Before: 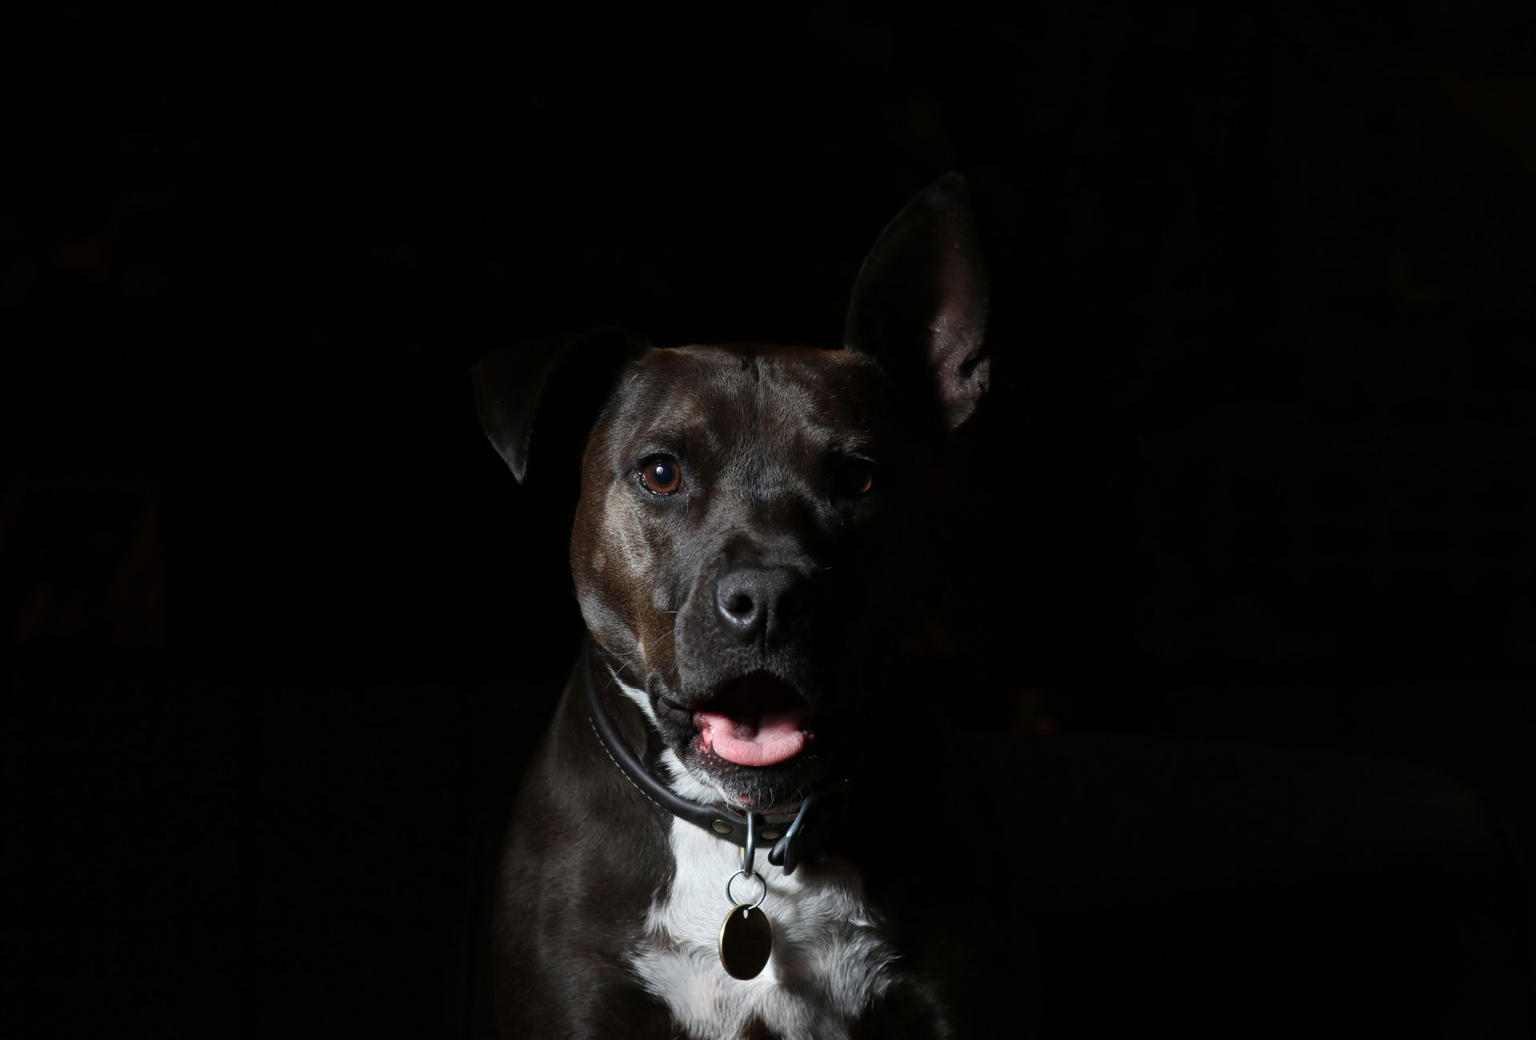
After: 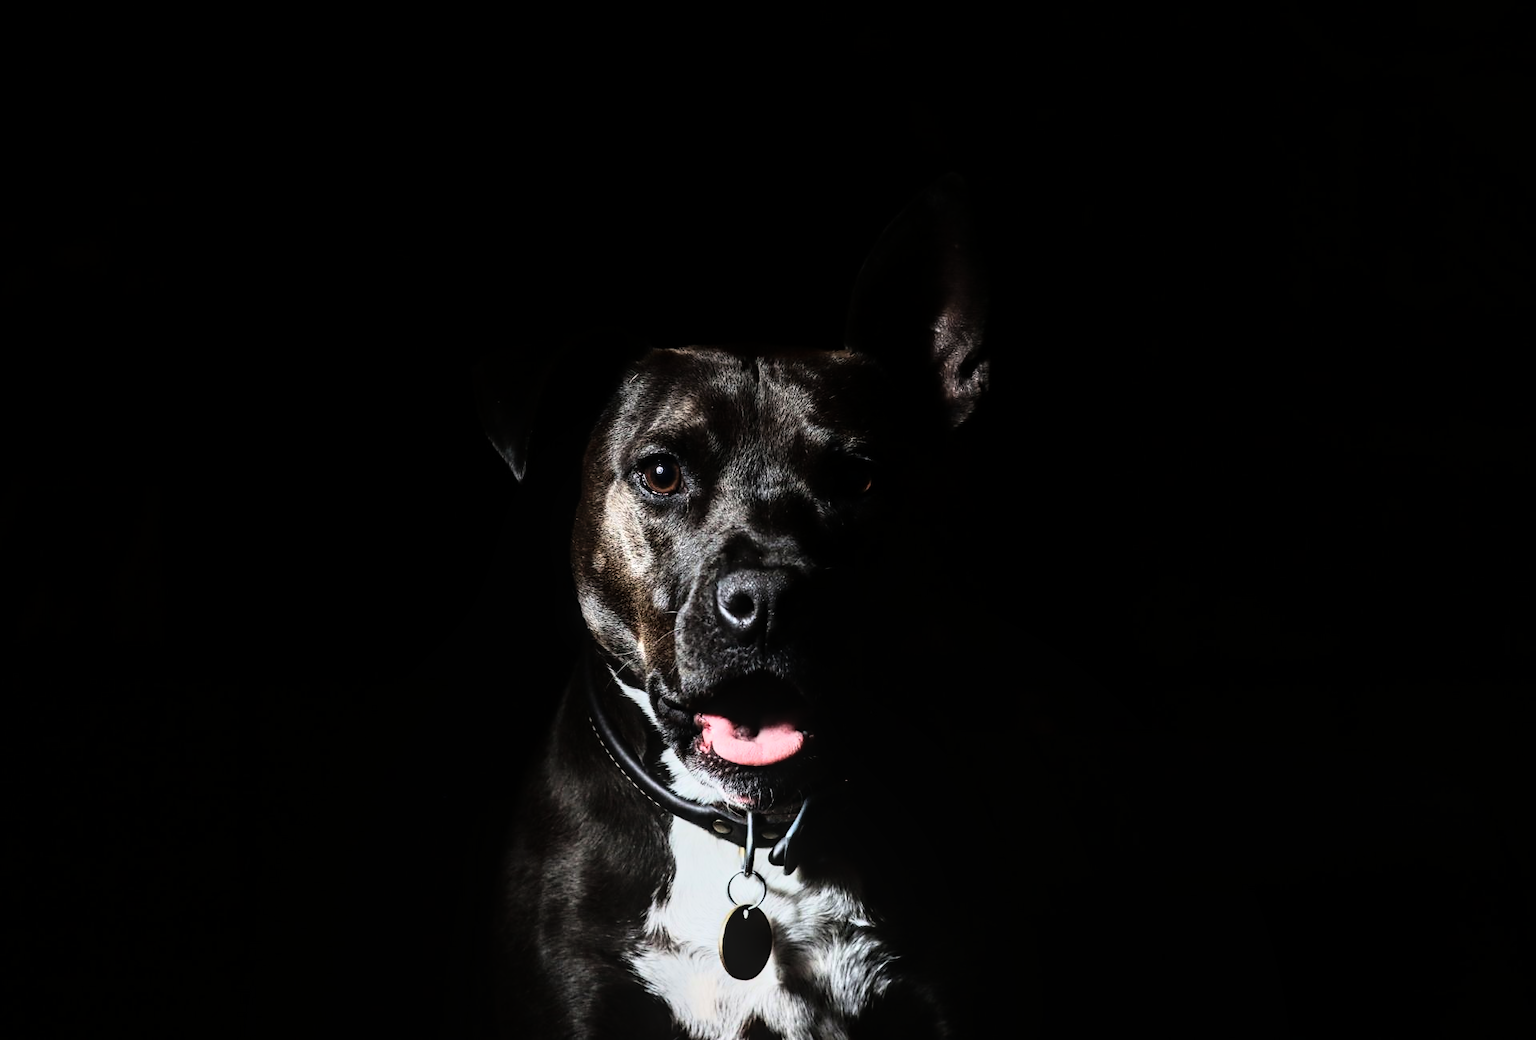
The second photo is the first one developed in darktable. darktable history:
local contrast: detail 130%
rgb curve: curves: ch0 [(0, 0) (0.21, 0.15) (0.24, 0.21) (0.5, 0.75) (0.75, 0.96) (0.89, 0.99) (1, 1)]; ch1 [(0, 0.02) (0.21, 0.13) (0.25, 0.2) (0.5, 0.67) (0.75, 0.9) (0.89, 0.97) (1, 1)]; ch2 [(0, 0.02) (0.21, 0.13) (0.25, 0.2) (0.5, 0.67) (0.75, 0.9) (0.89, 0.97) (1, 1)], compensate middle gray true
